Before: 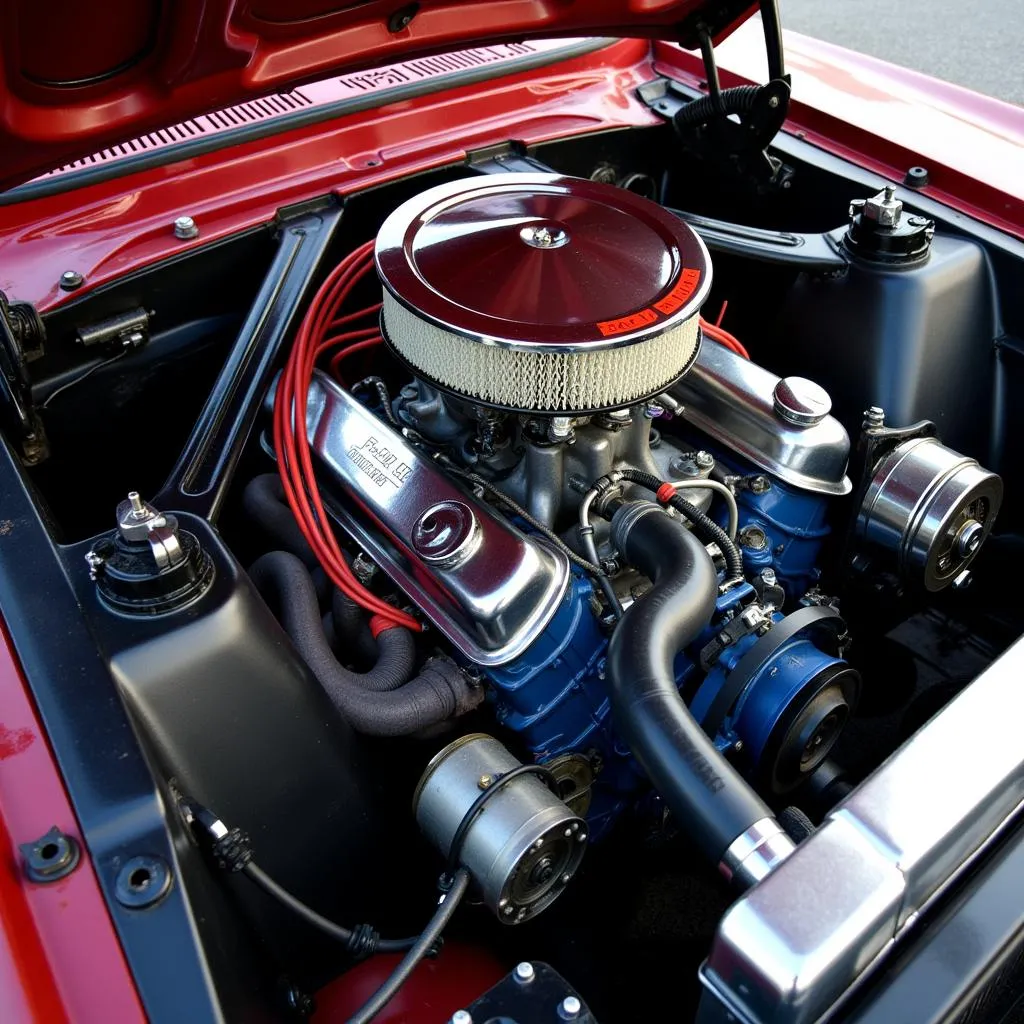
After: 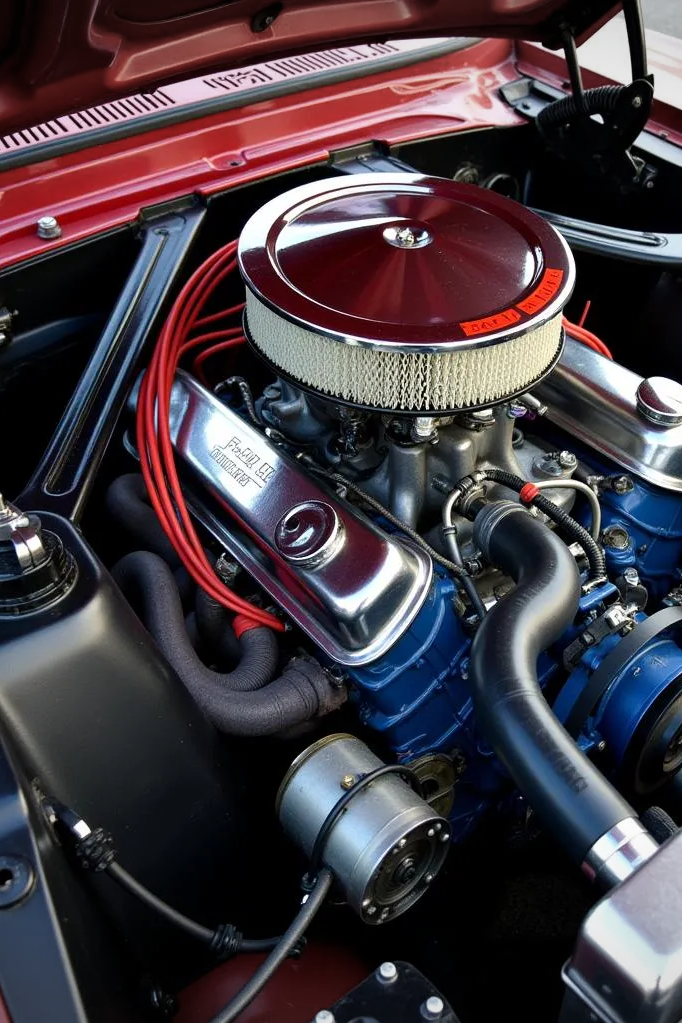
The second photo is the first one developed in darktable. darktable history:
crop and rotate: left 13.409%, right 19.924%
vignetting: fall-off start 100%, brightness -0.282, width/height ratio 1.31
